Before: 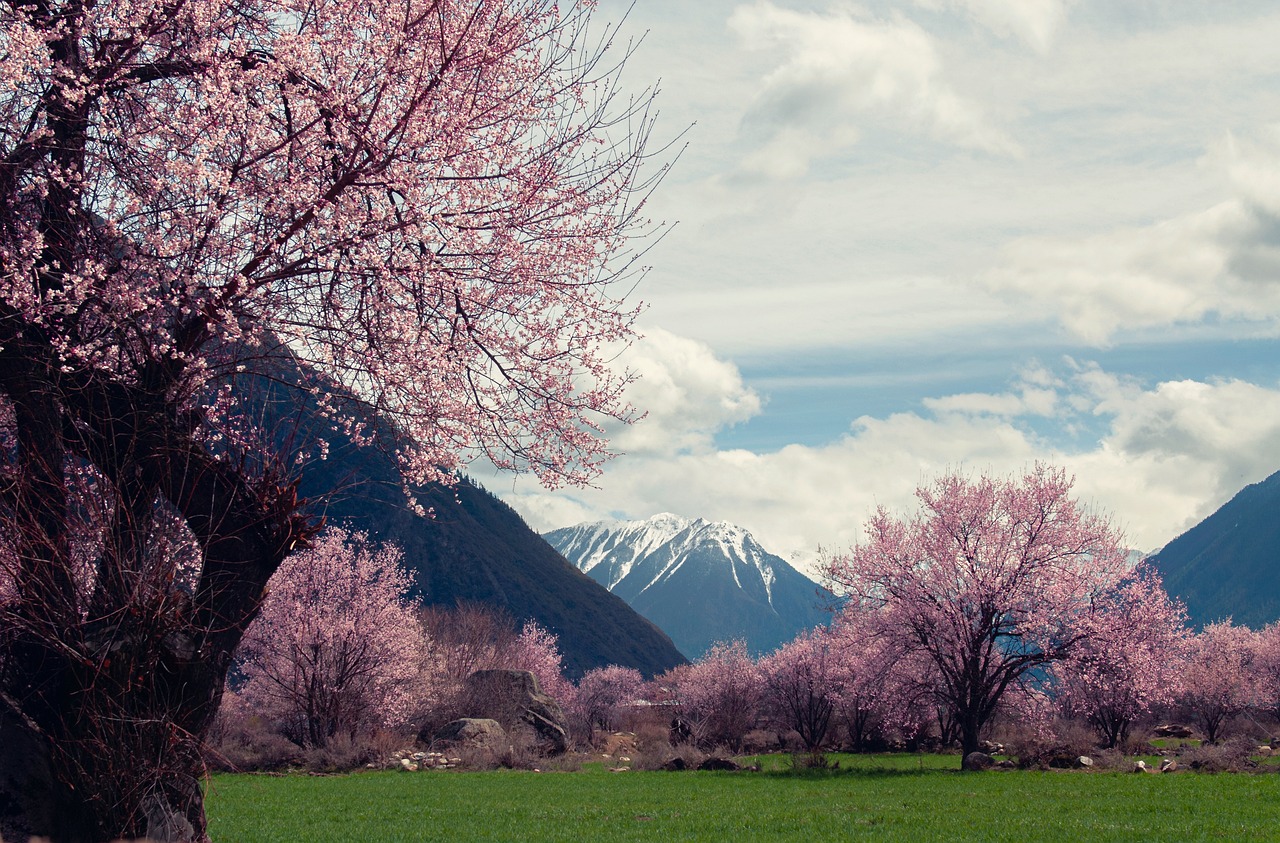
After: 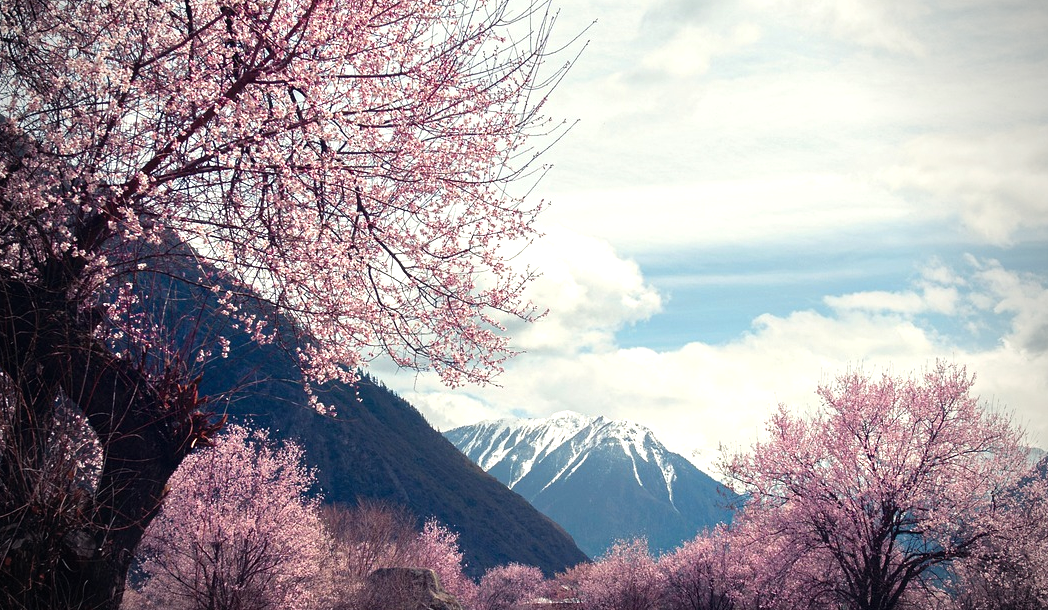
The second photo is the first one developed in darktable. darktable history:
exposure: black level correction 0, exposure 0.498 EV, compensate exposure bias true, compensate highlight preservation false
vignetting: fall-off start 72.88%, brightness -0.575, unbound false
crop: left 7.803%, top 12.173%, right 10.312%, bottom 15.387%
